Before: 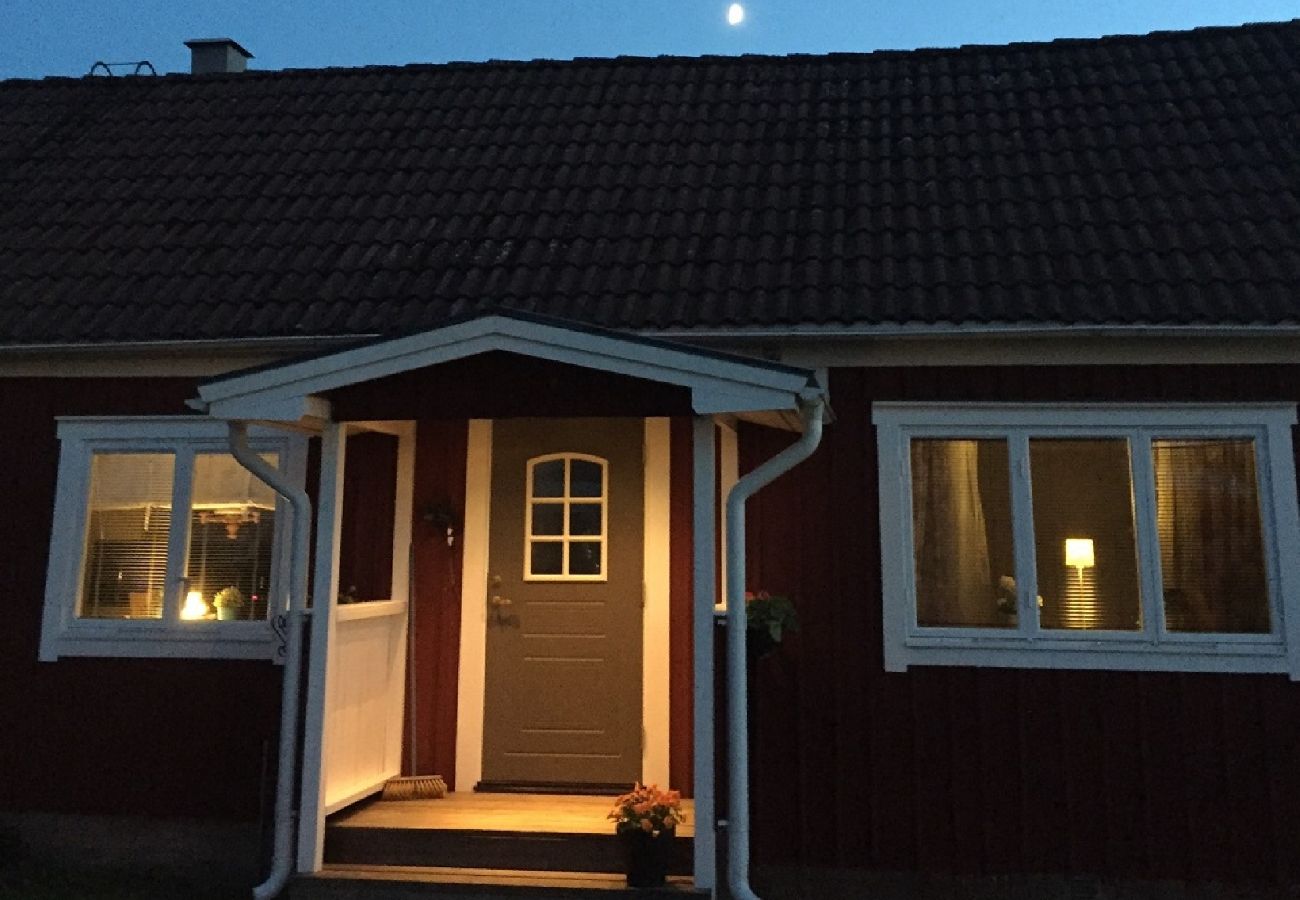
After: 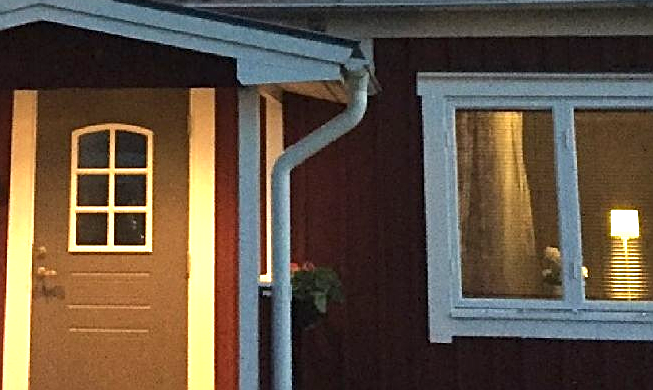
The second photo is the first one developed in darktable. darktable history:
crop: left 35.029%, top 36.566%, right 14.715%, bottom 20.023%
sharpen: on, module defaults
exposure: black level correction 0, exposure 1.293 EV, compensate highlight preservation false
